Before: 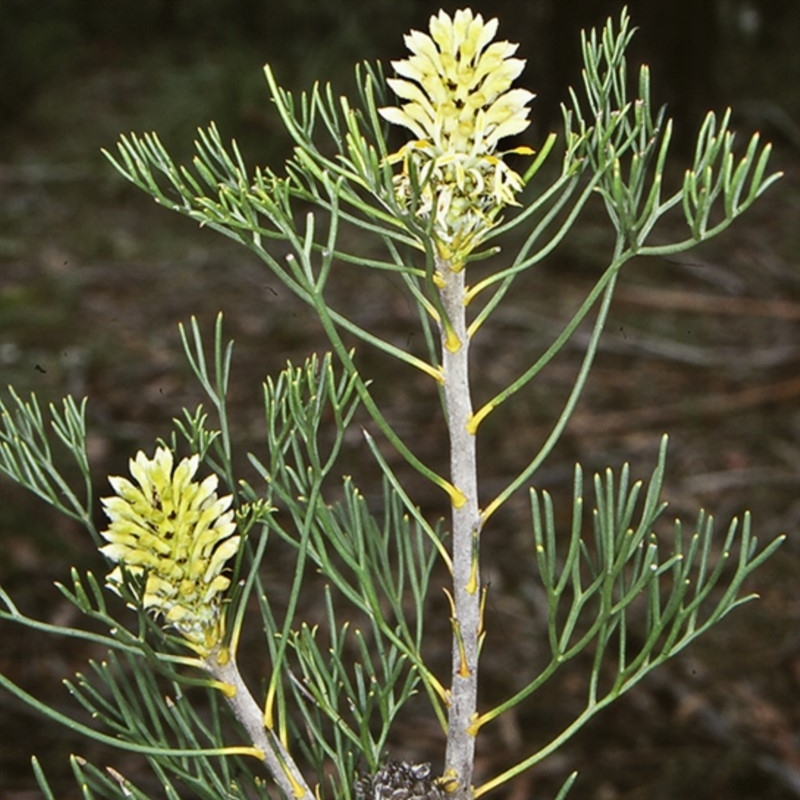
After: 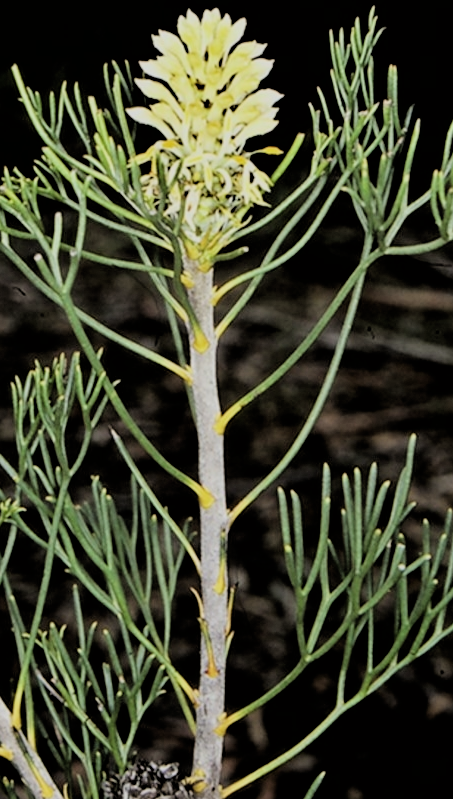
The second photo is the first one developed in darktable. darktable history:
crop: left 31.58%, top 0.014%, right 11.704%
filmic rgb: black relative exposure -2.74 EV, white relative exposure 4.56 EV, threshold 2.95 EV, hardness 1.74, contrast 1.266, color science v6 (2022), enable highlight reconstruction true
